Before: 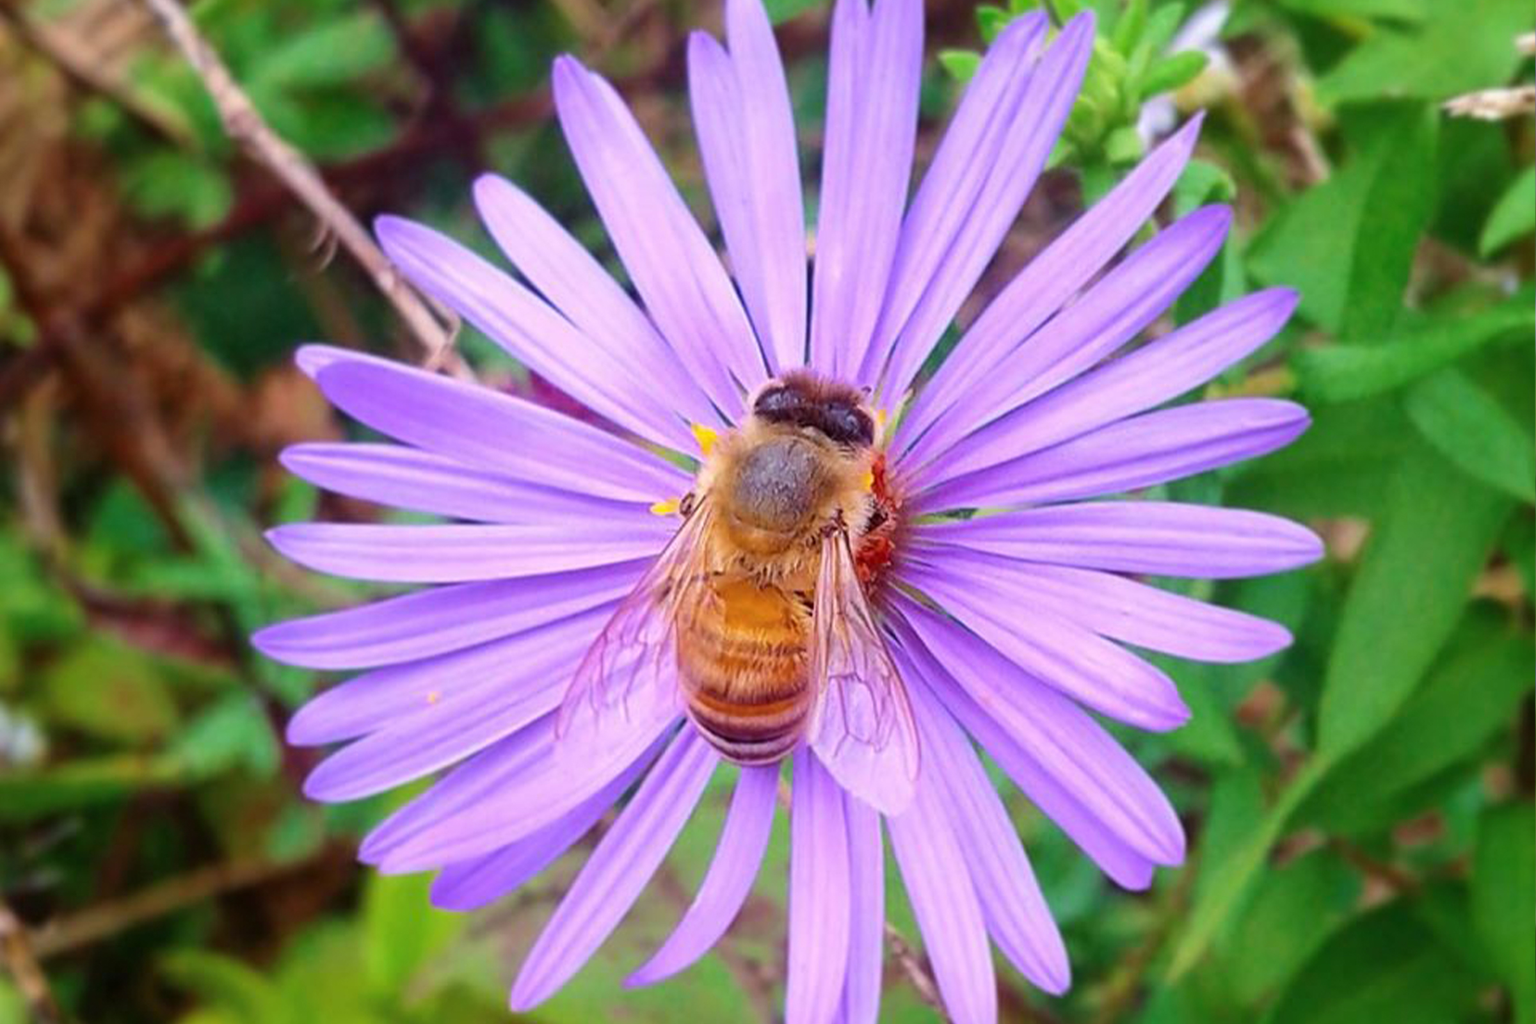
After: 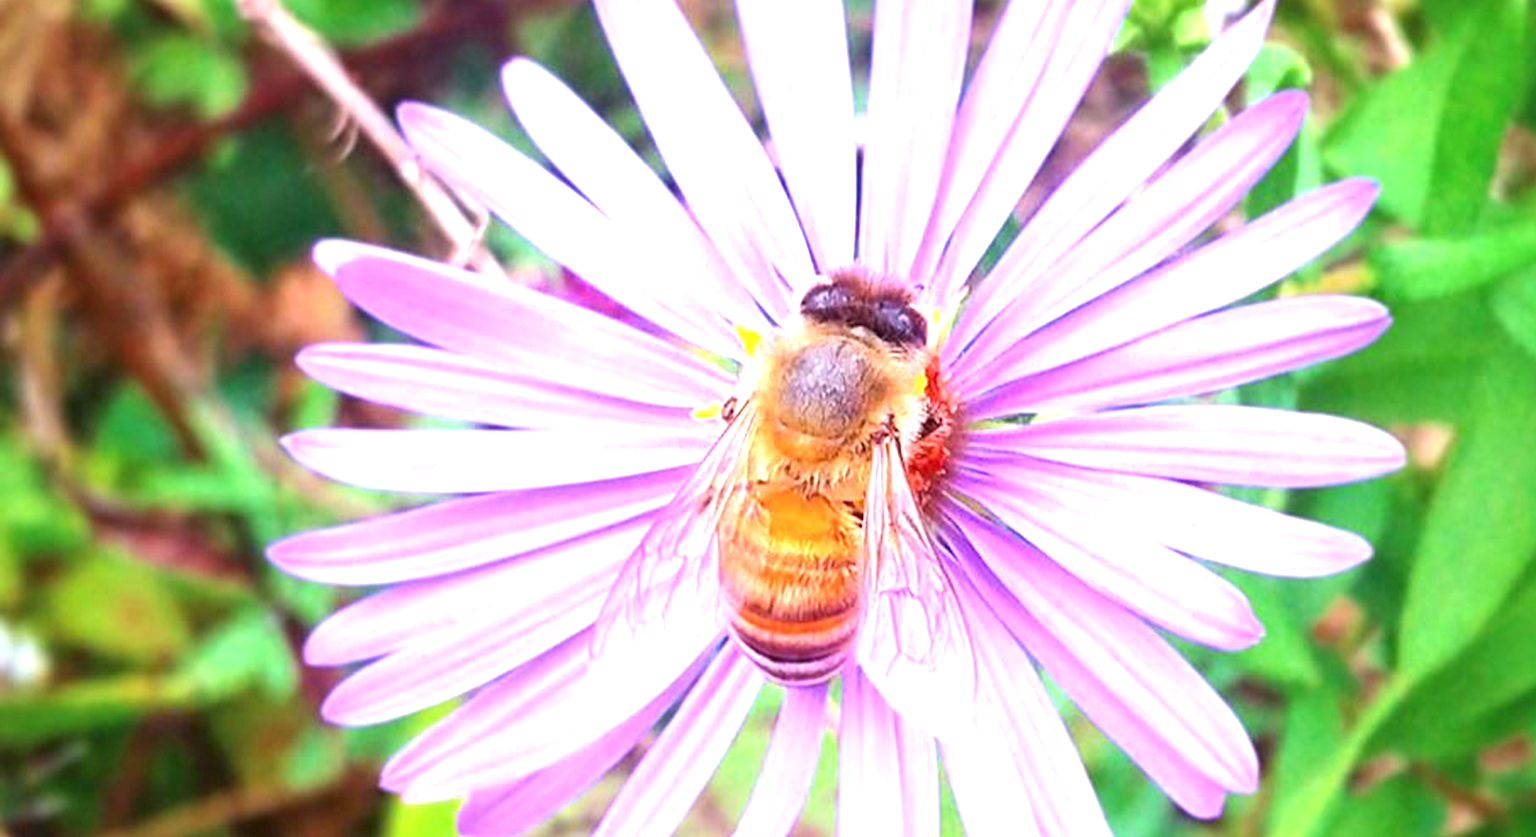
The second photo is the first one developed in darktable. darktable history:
crop and rotate: angle 0.03°, top 11.643%, right 5.651%, bottom 11.189%
contrast equalizer: y [[0.5 ×6], [0.5 ×6], [0.5, 0.5, 0.501, 0.545, 0.707, 0.863], [0 ×6], [0 ×6]]
exposure: black level correction 0, exposure 1.388 EV, compensate exposure bias true, compensate highlight preservation false
